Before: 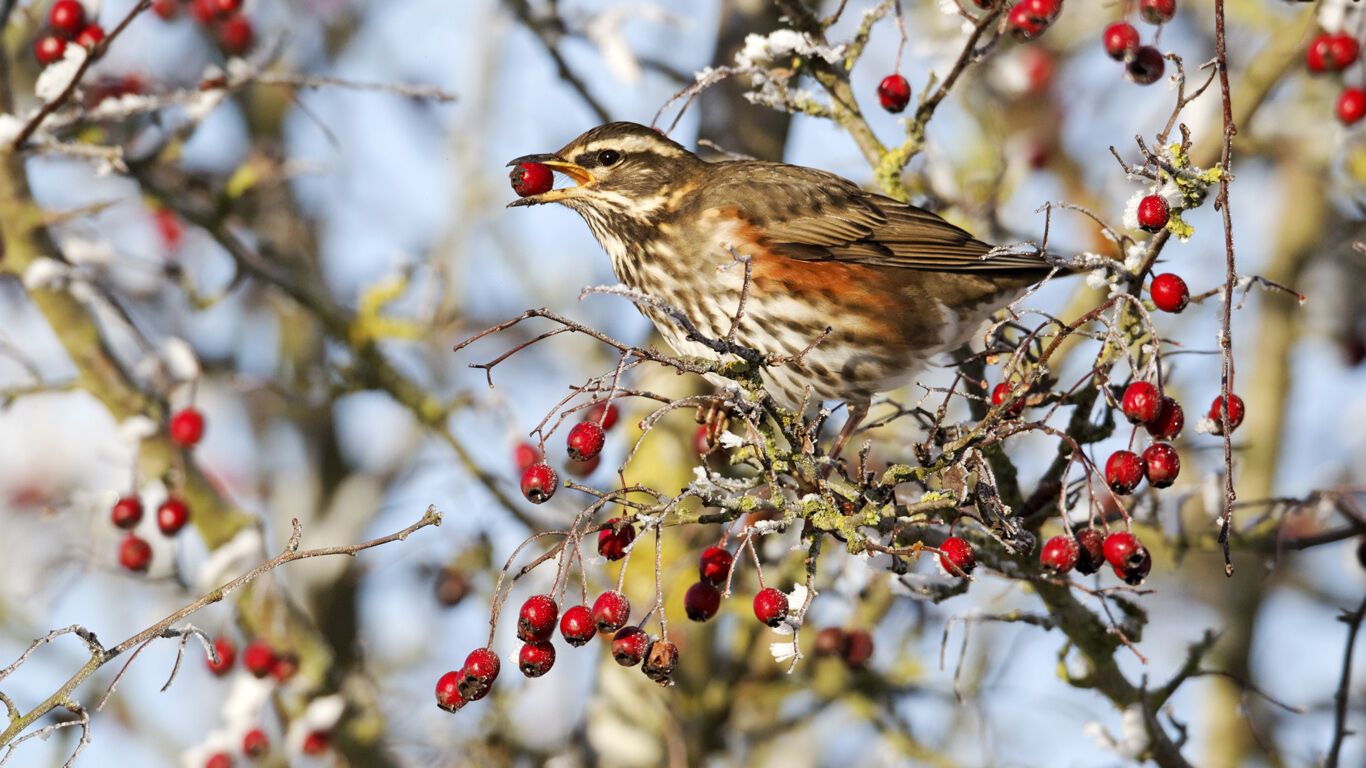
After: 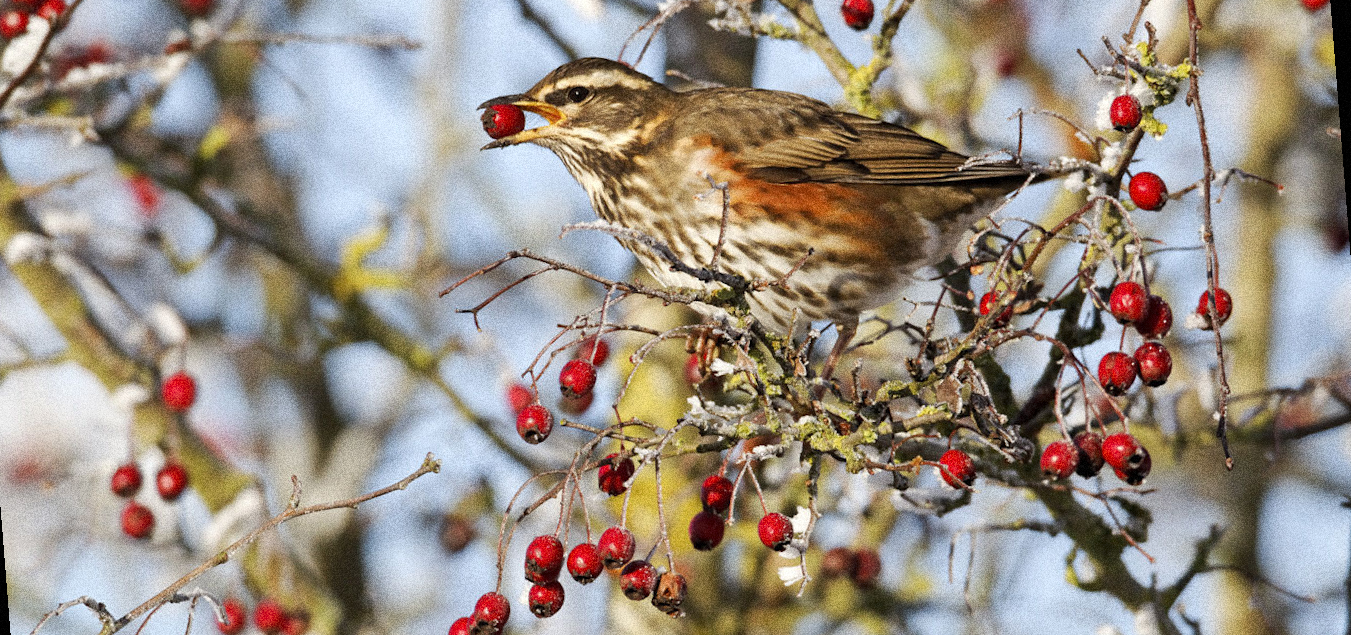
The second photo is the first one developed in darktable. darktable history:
rotate and perspective: rotation -4.2°, shear 0.006, automatic cropping off
crop and rotate: left 2.991%, top 13.302%, right 1.981%, bottom 12.636%
grain: coarseness 14.49 ISO, strength 48.04%, mid-tones bias 35%
shadows and highlights: shadows 25, highlights -25
